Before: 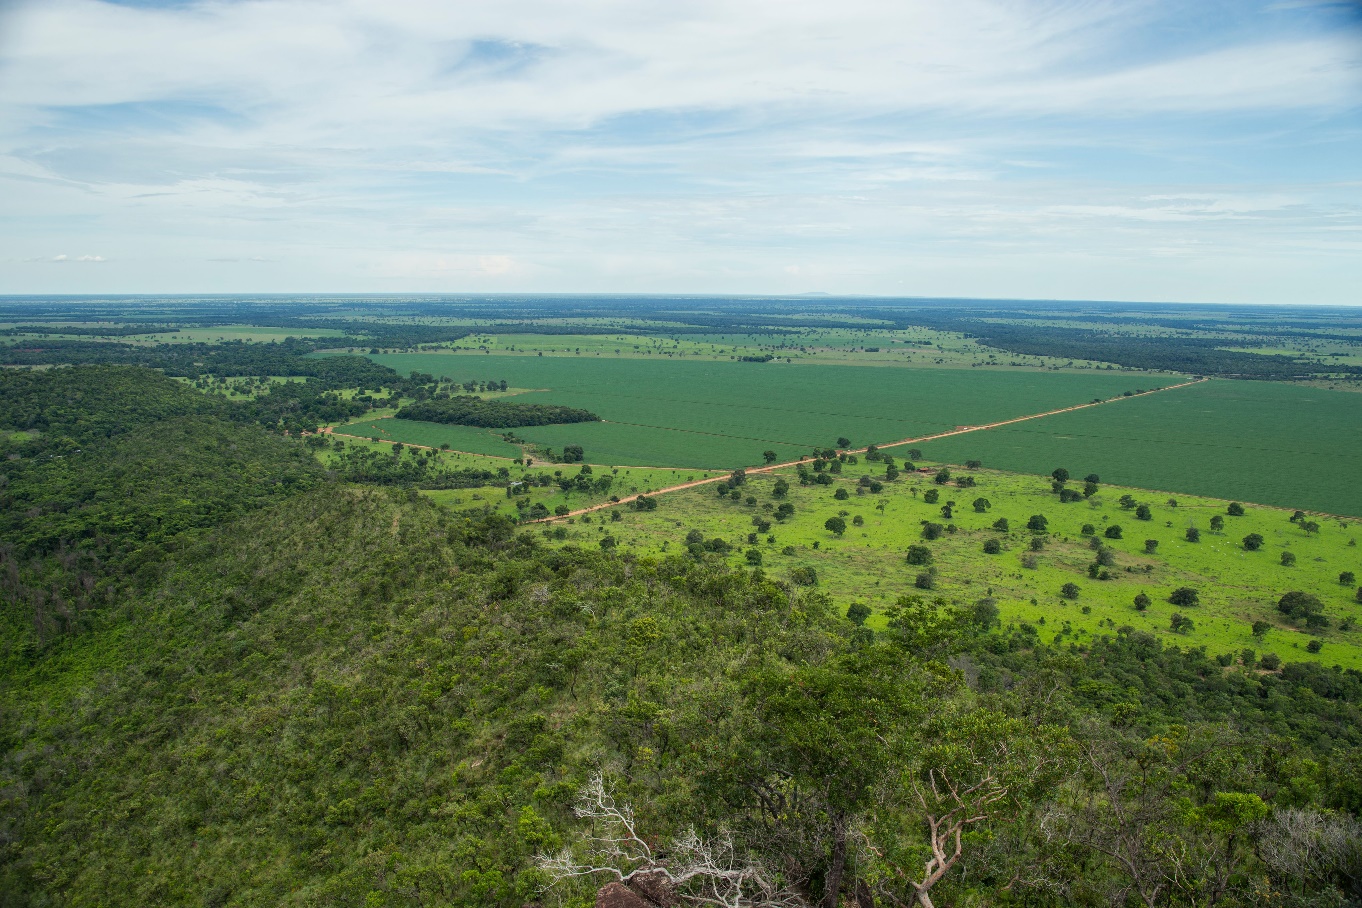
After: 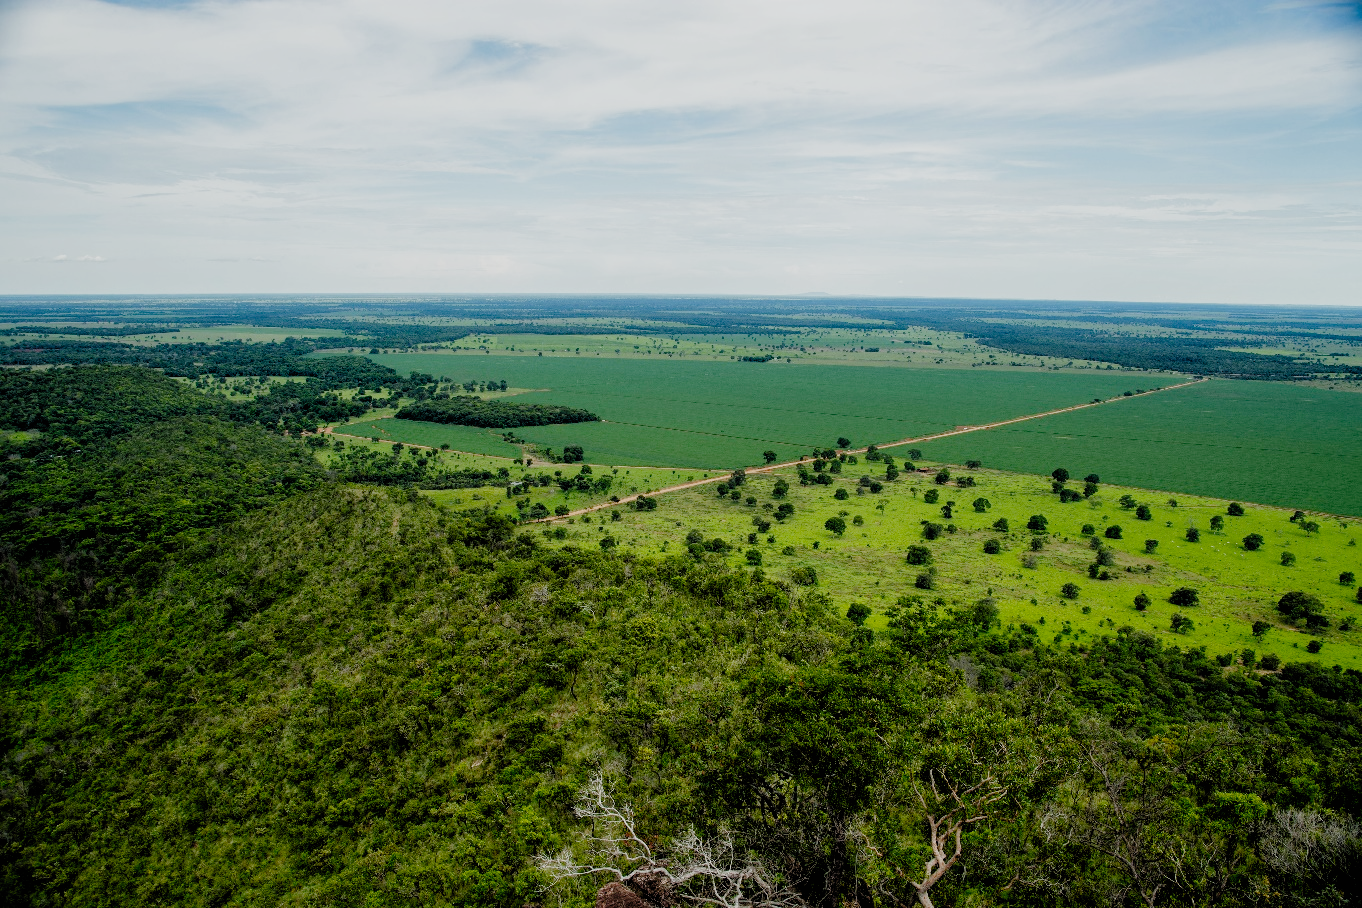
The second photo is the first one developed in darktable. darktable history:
filmic rgb: black relative exposure -3.38 EV, white relative exposure 3.45 EV, threshold 3.02 EV, hardness 2.37, contrast 1.104, add noise in highlights 0, preserve chrominance no, color science v4 (2020), enable highlight reconstruction true
